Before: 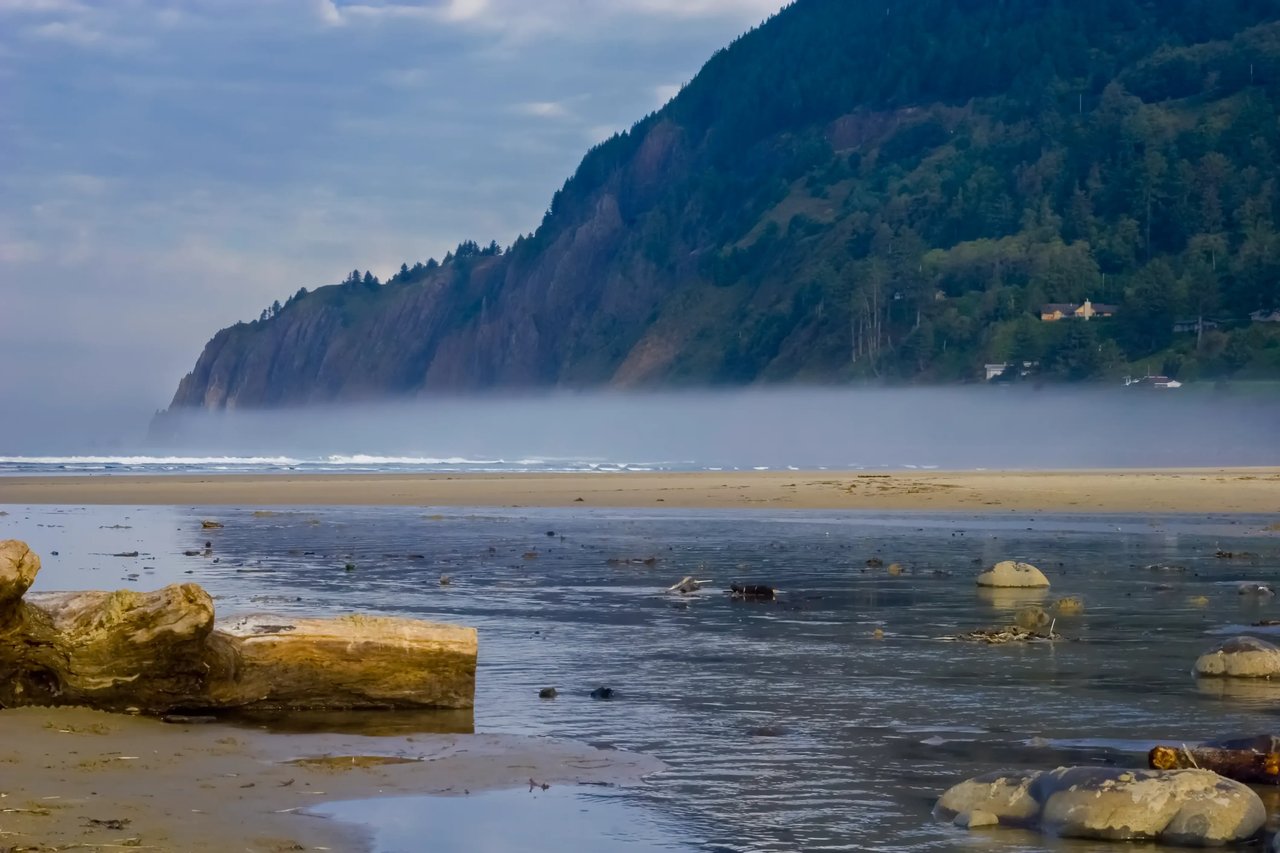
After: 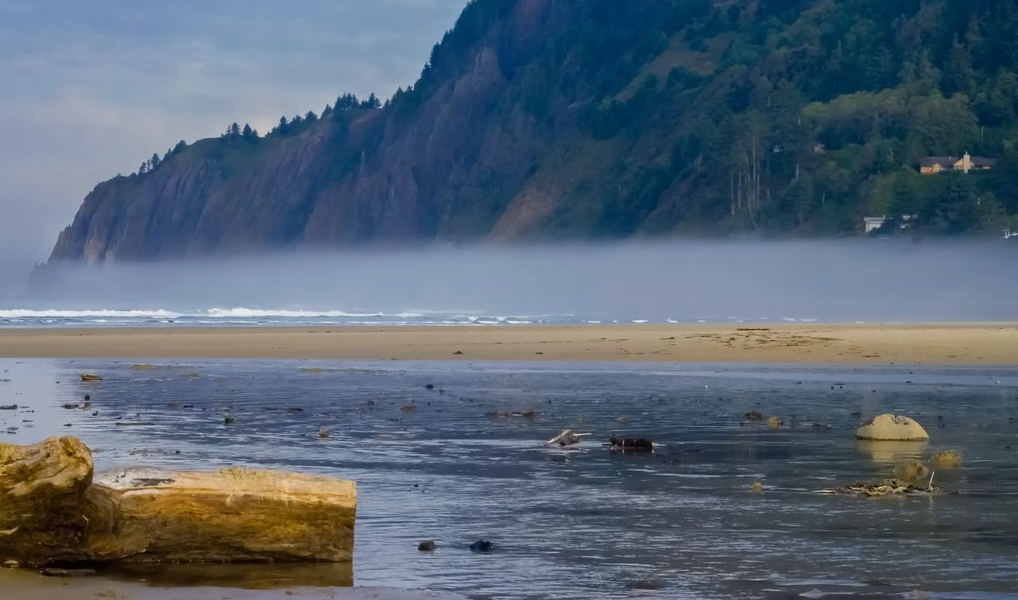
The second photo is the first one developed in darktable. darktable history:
crop: left 9.506%, top 17.302%, right 10.95%, bottom 12.35%
exposure: black level correction 0, compensate exposure bias true, compensate highlight preservation false
